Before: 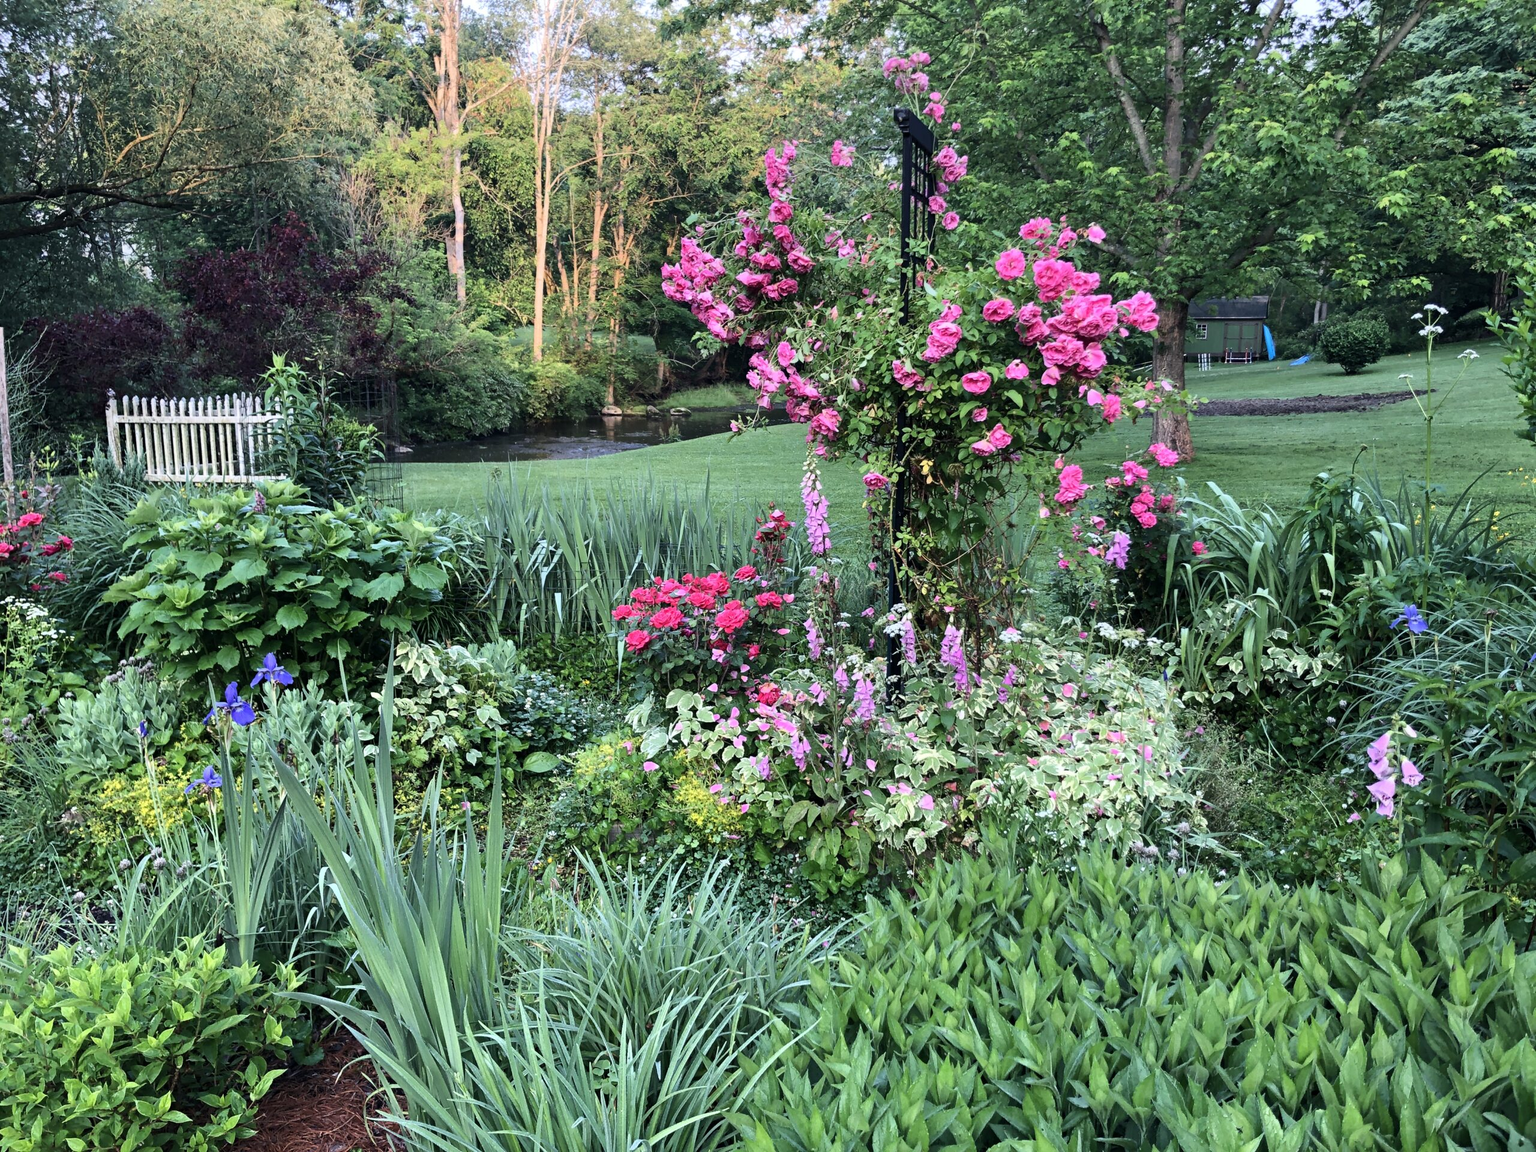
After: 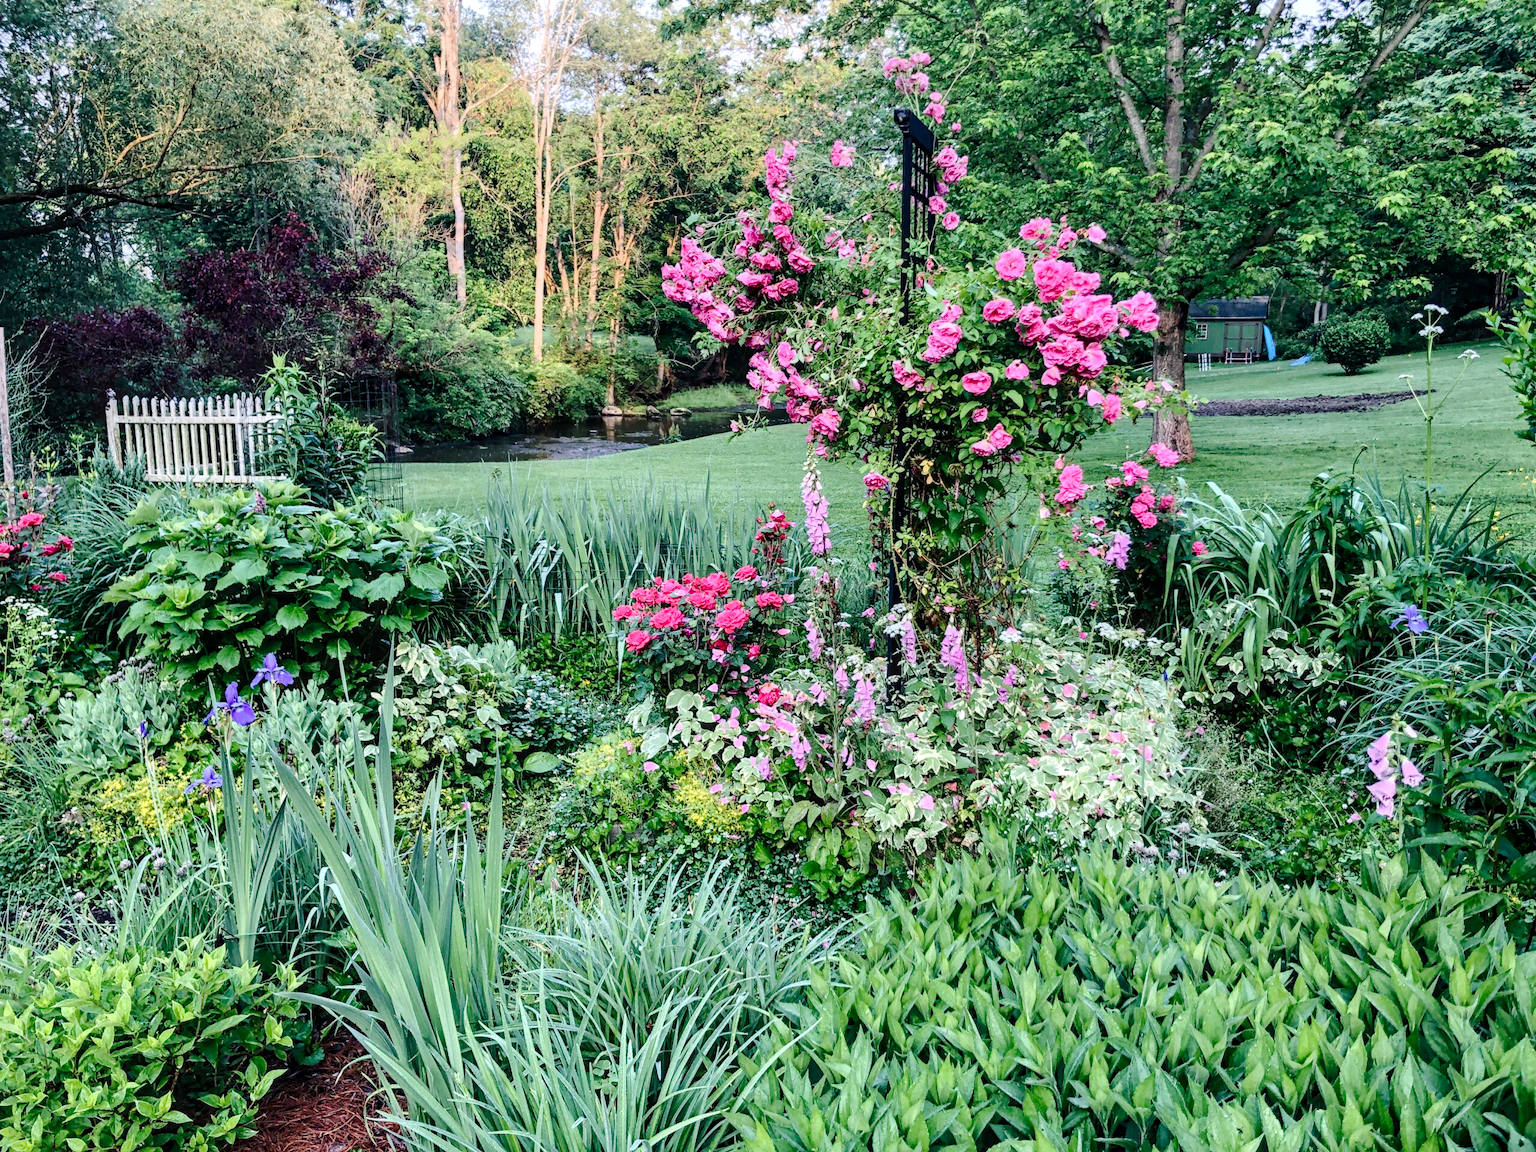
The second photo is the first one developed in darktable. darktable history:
local contrast: on, module defaults
tone curve: curves: ch0 [(0, 0) (0.003, 0.009) (0.011, 0.009) (0.025, 0.01) (0.044, 0.02) (0.069, 0.032) (0.1, 0.048) (0.136, 0.092) (0.177, 0.153) (0.224, 0.217) (0.277, 0.306) (0.335, 0.402) (0.399, 0.488) (0.468, 0.574) (0.543, 0.648) (0.623, 0.716) (0.709, 0.783) (0.801, 0.851) (0.898, 0.92) (1, 1)], preserve colors none
